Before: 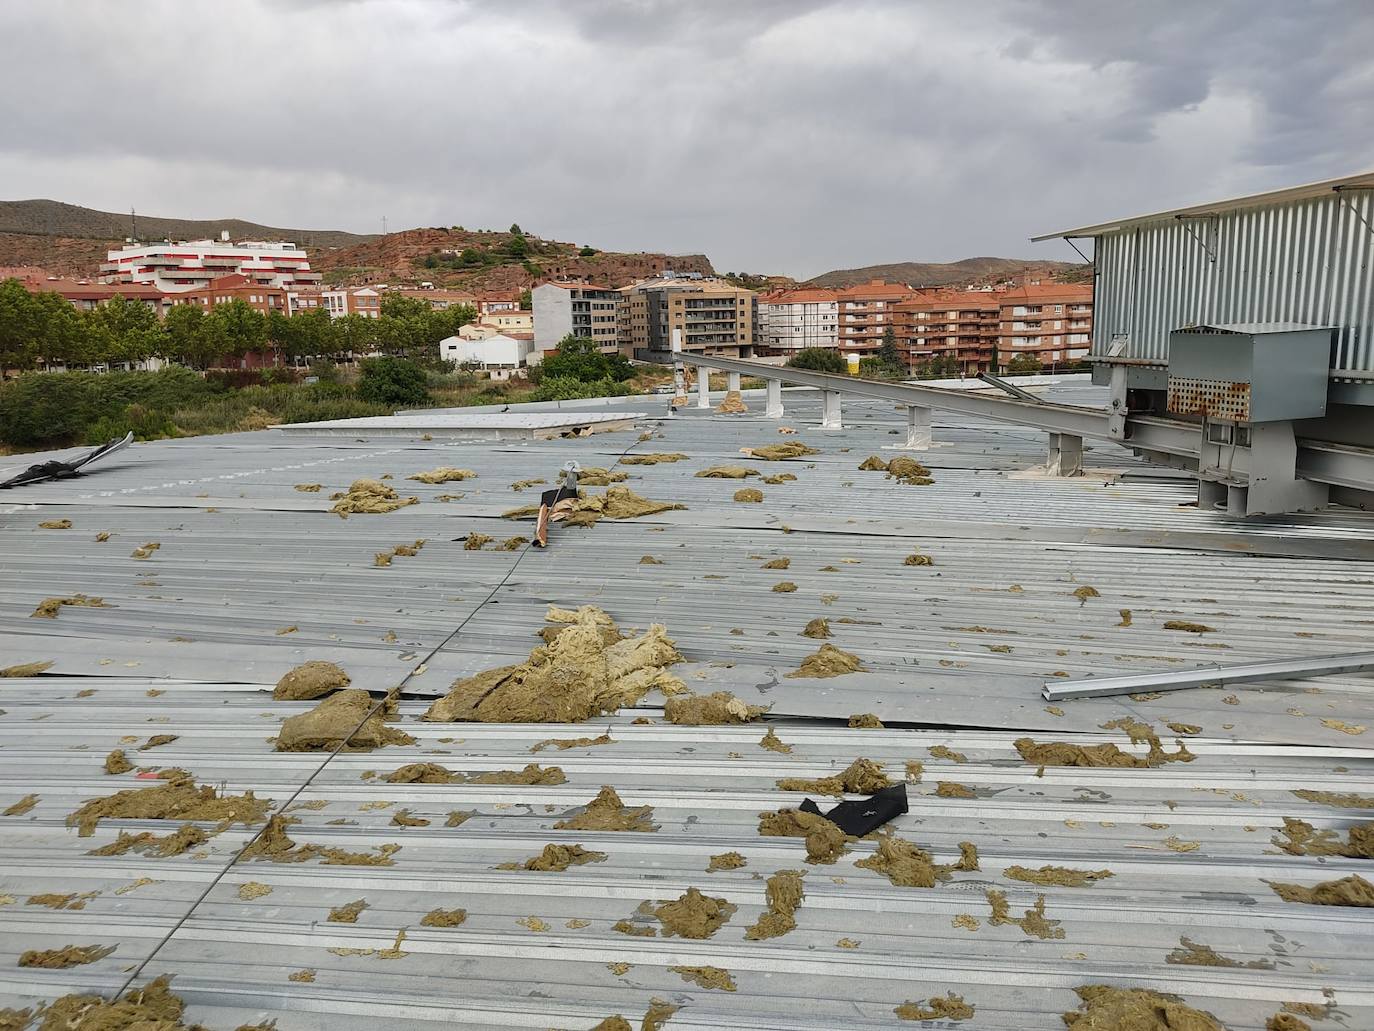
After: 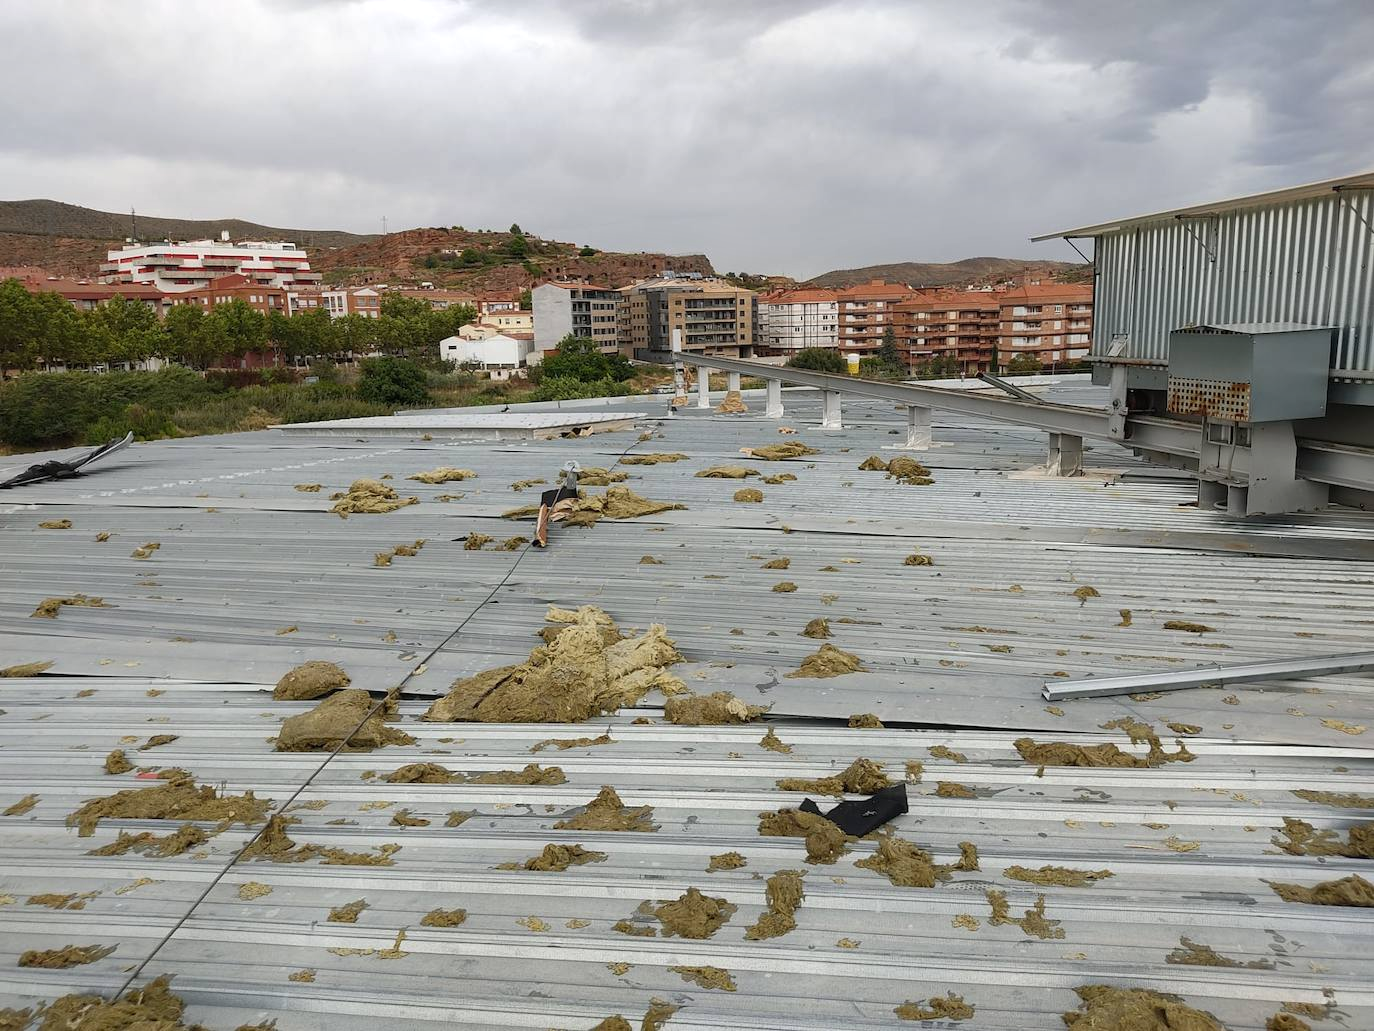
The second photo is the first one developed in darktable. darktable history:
tone equalizer: -8 EV -0.001 EV, -7 EV 0.003 EV, -6 EV -0.001 EV, -5 EV -0.014 EV, -4 EV -0.061 EV, -3 EV -0.196 EV, -2 EV -0.263 EV, -1 EV 0.084 EV, +0 EV 0.286 EV, mask exposure compensation -0.513 EV
